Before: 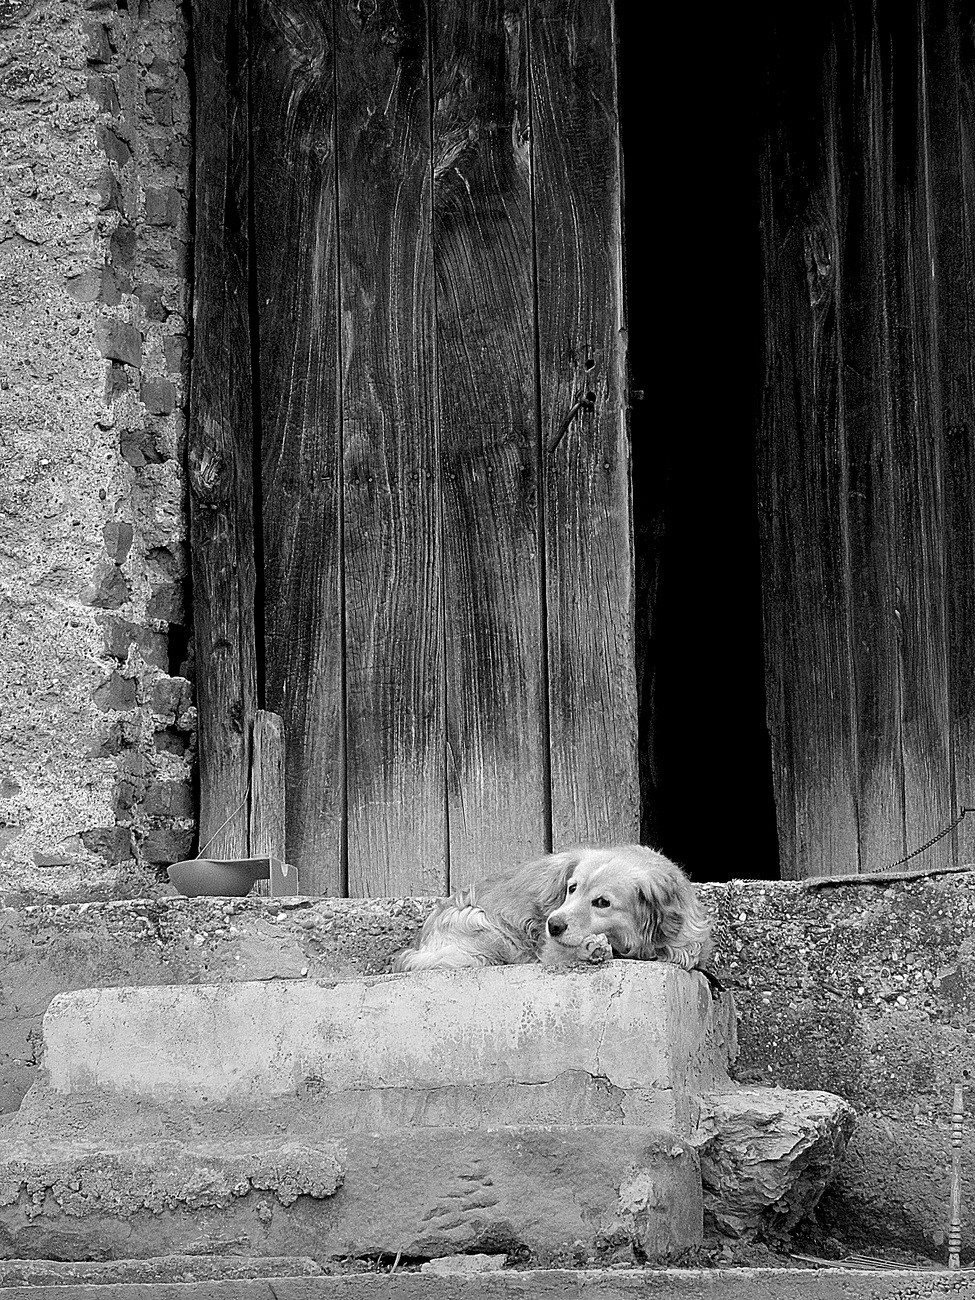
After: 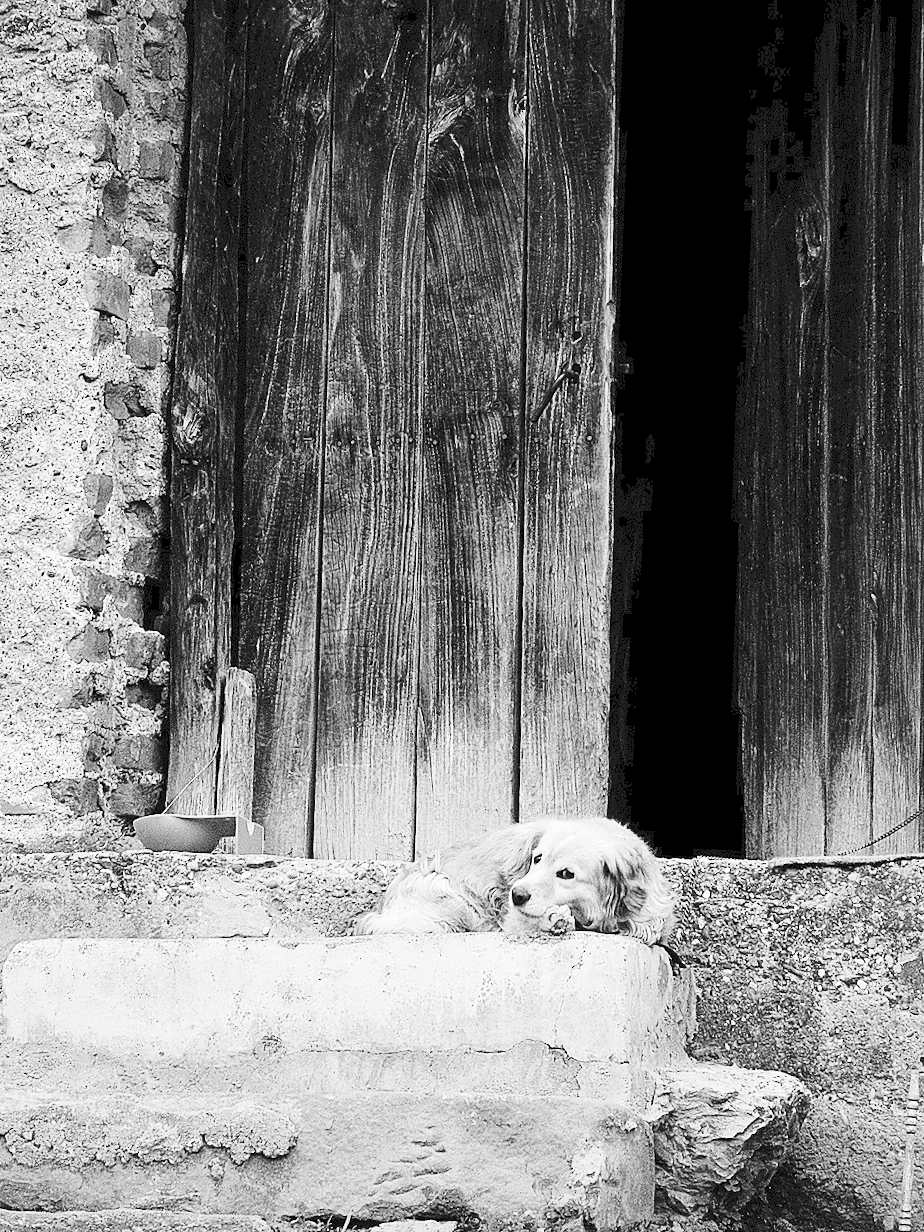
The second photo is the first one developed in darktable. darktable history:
tone curve: curves: ch0 [(0, 0) (0.003, 0.108) (0.011, 0.108) (0.025, 0.108) (0.044, 0.113) (0.069, 0.113) (0.1, 0.121) (0.136, 0.136) (0.177, 0.16) (0.224, 0.192) (0.277, 0.246) (0.335, 0.324) (0.399, 0.419) (0.468, 0.518) (0.543, 0.622) (0.623, 0.721) (0.709, 0.815) (0.801, 0.893) (0.898, 0.949) (1, 1)], preserve colors none
crop and rotate: angle -2.38°
base curve: curves: ch0 [(0, 0) (0.204, 0.334) (0.55, 0.733) (1, 1)], preserve colors none
